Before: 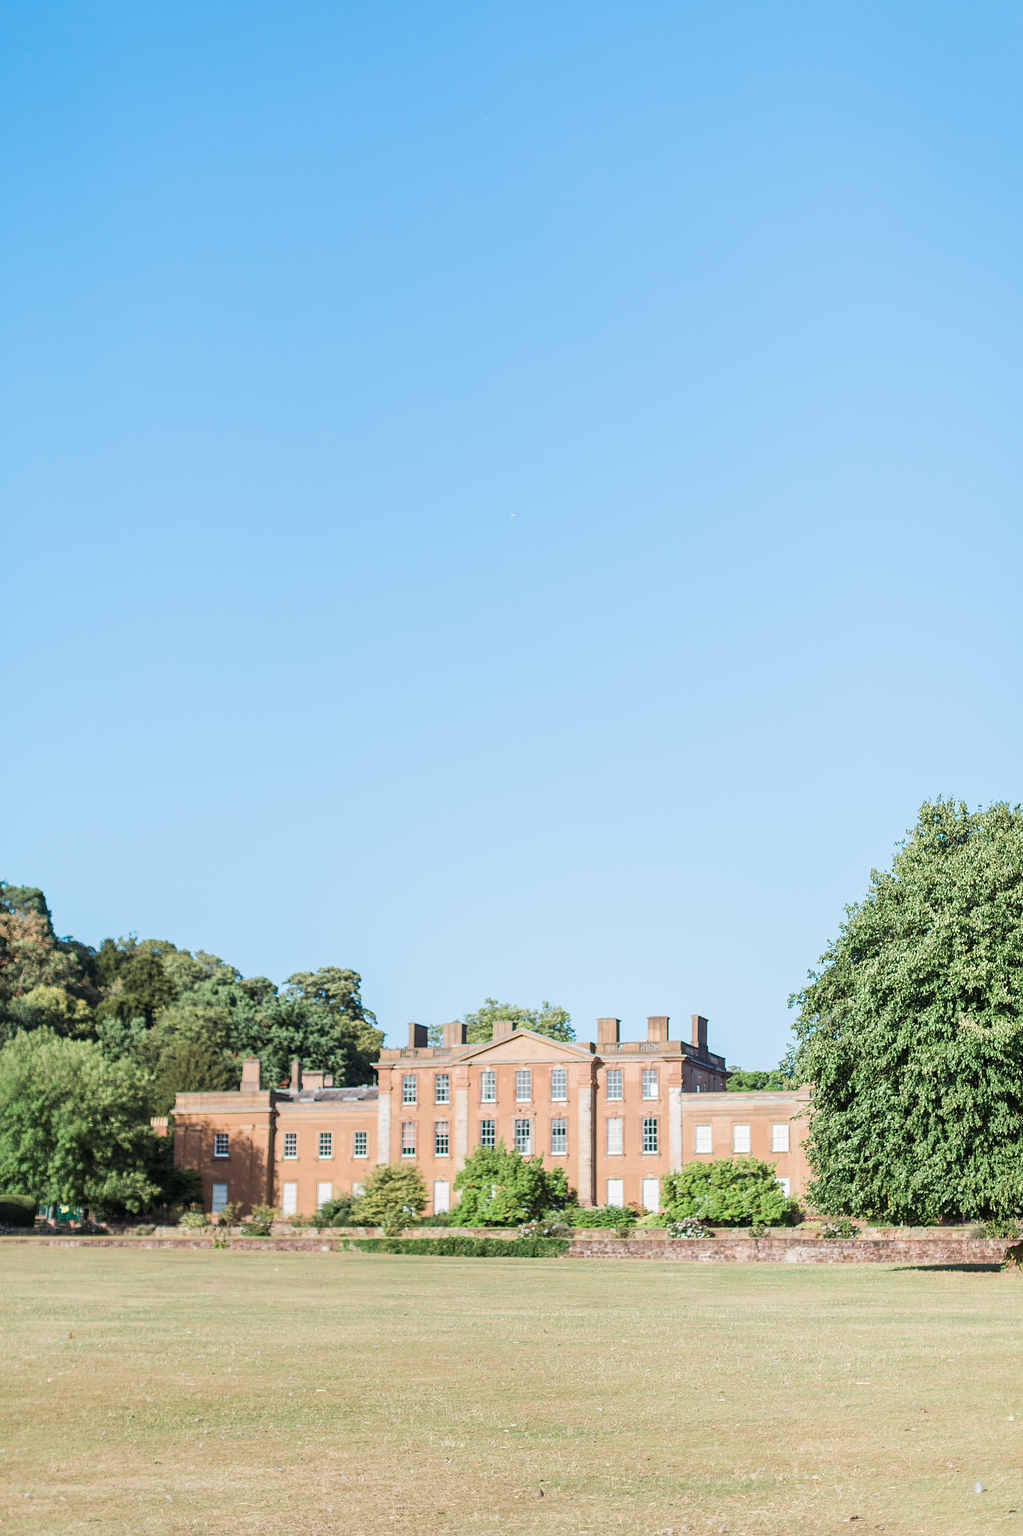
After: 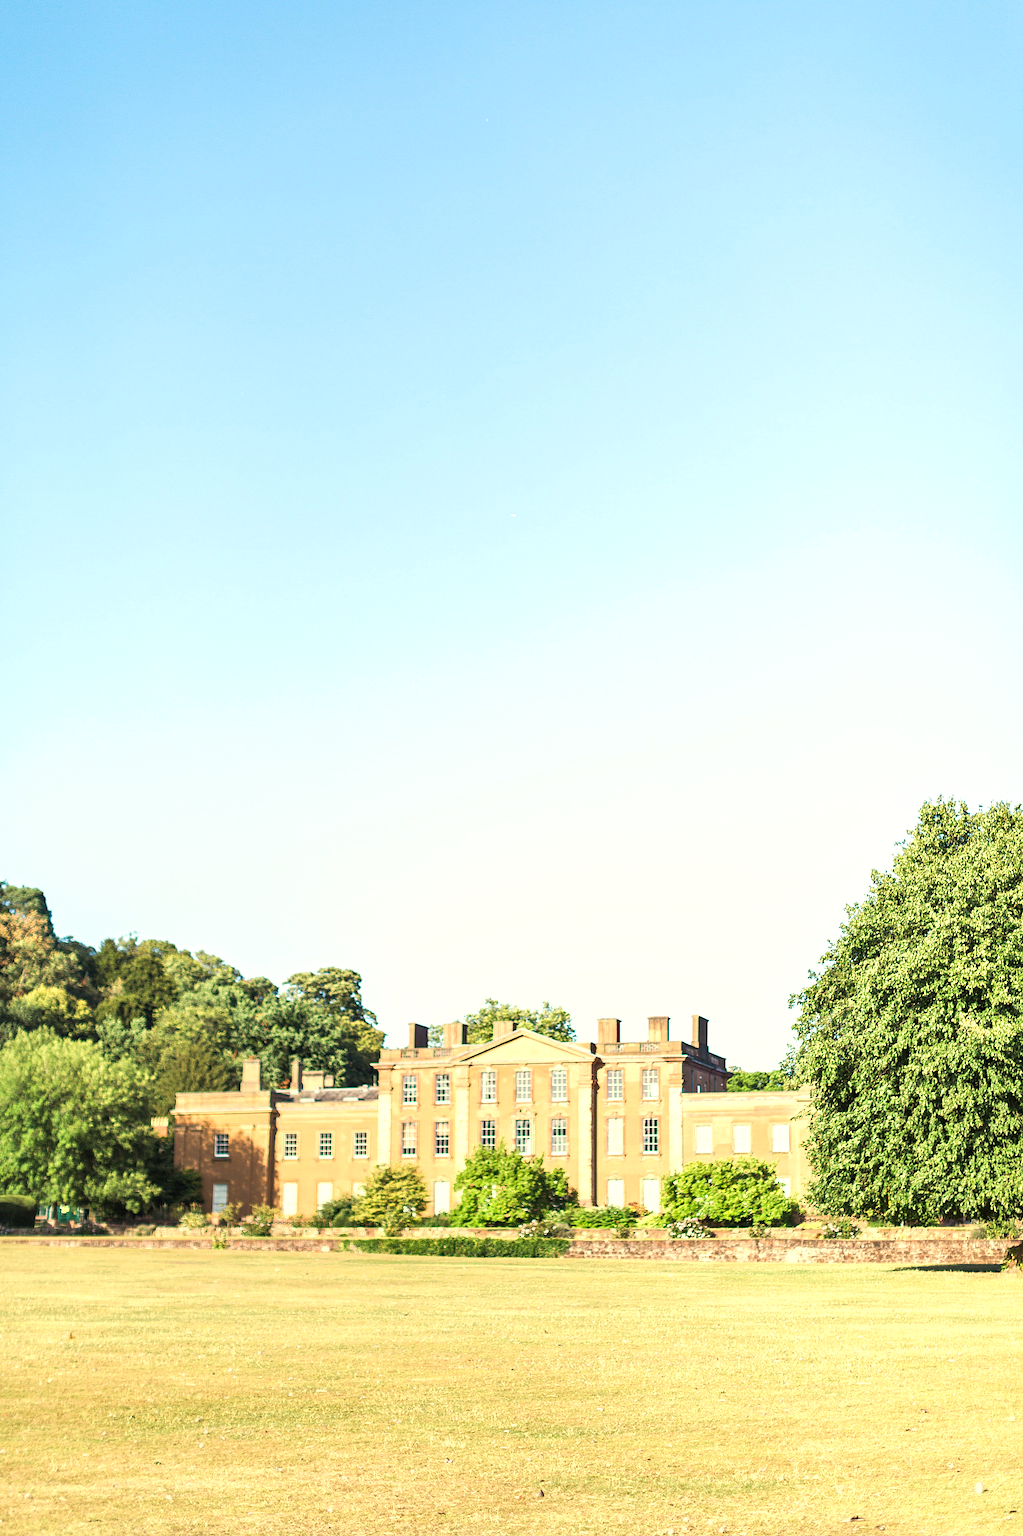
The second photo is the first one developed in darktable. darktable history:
shadows and highlights: shadows 32, highlights -32, soften with gaussian
color correction: highlights a* 2.72, highlights b* 22.8
exposure: black level correction 0, exposure 0.7 EV, compensate exposure bias true, compensate highlight preservation false
